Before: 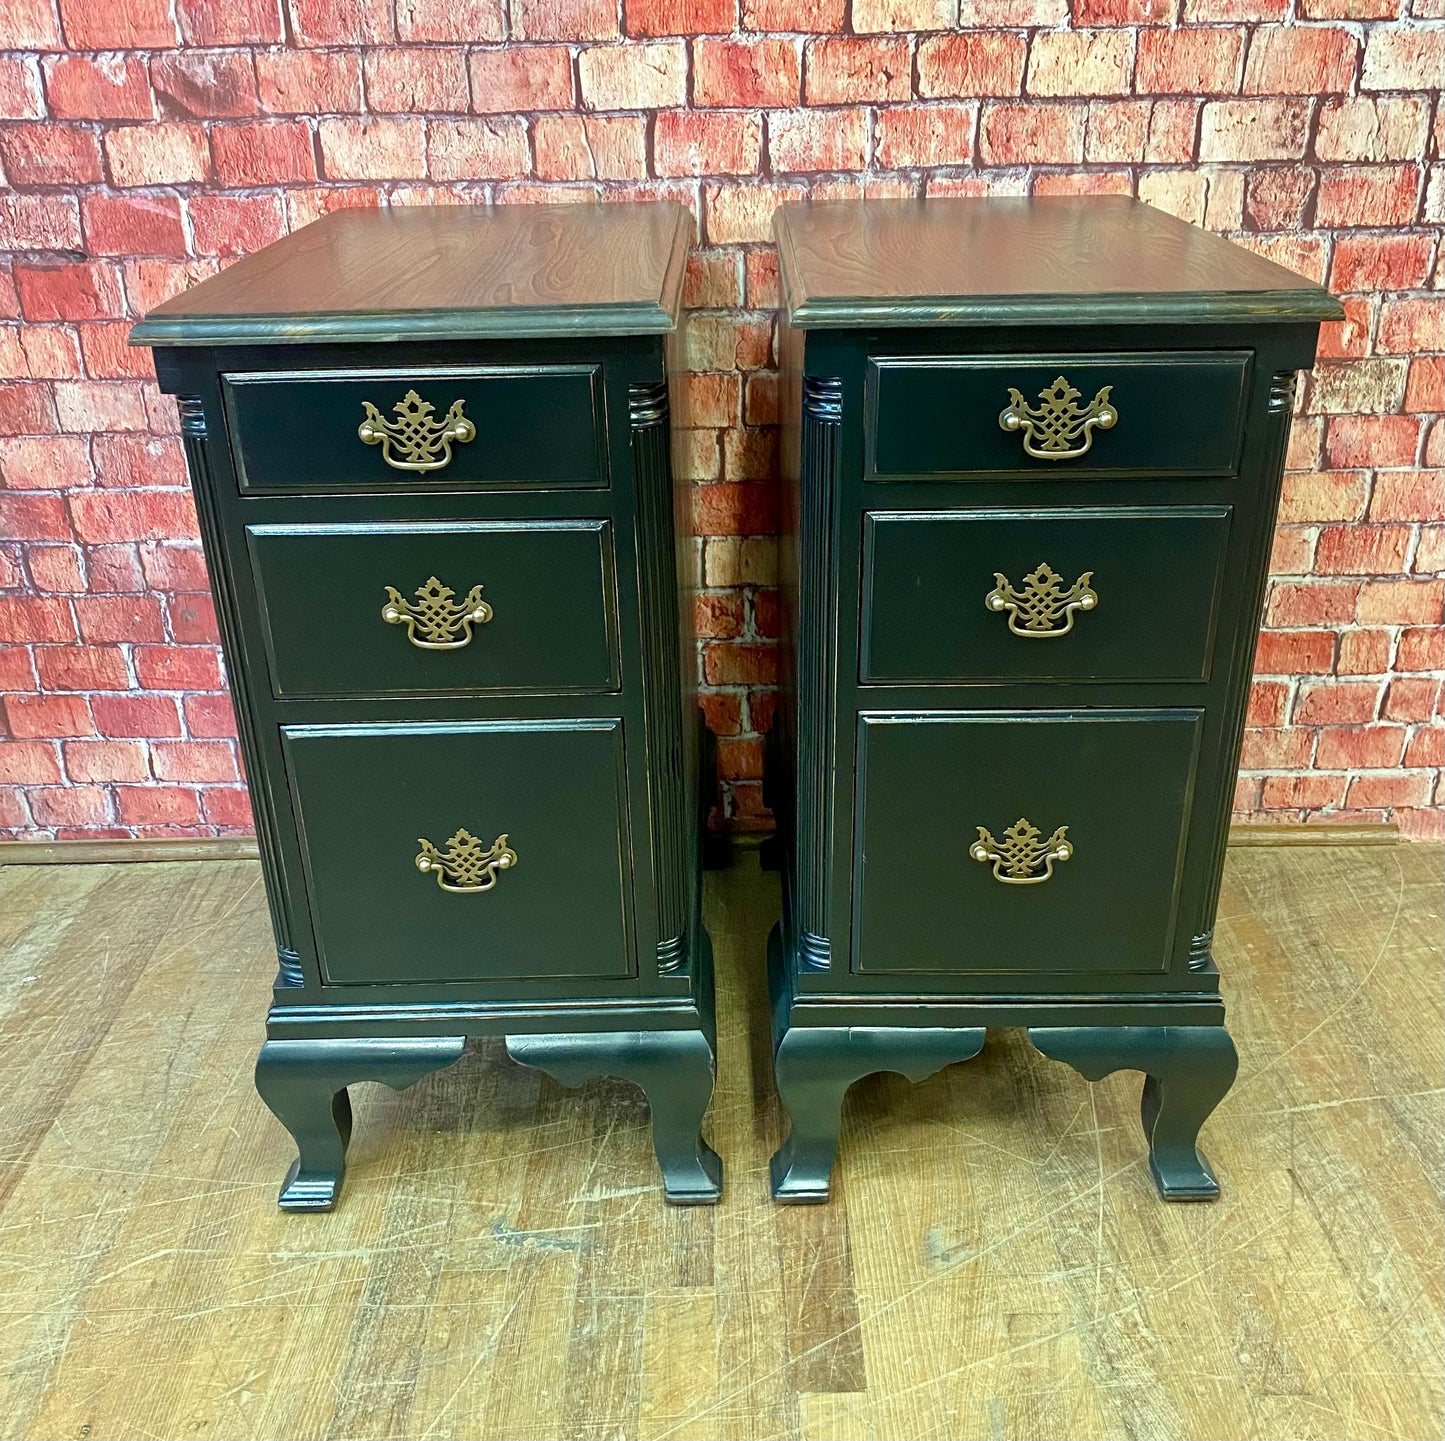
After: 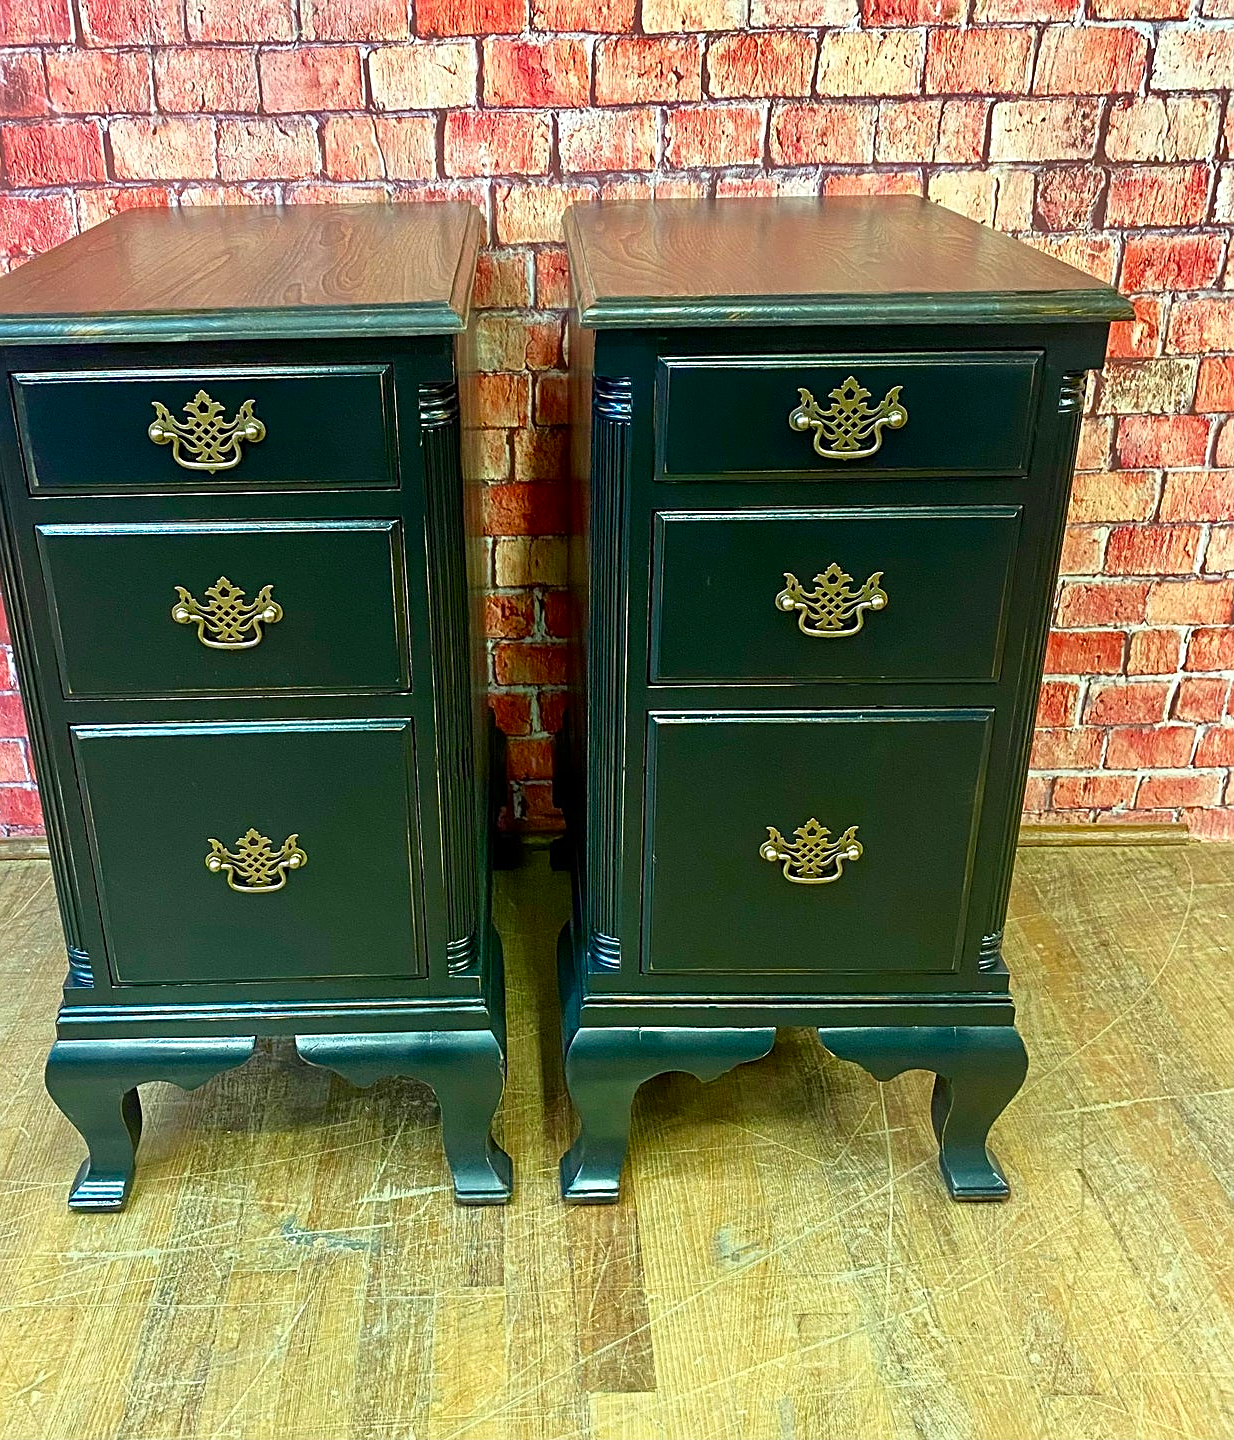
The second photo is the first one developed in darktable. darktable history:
shadows and highlights: shadows 0.985, highlights 41.19
sharpen: on, module defaults
crop and rotate: left 14.583%
contrast brightness saturation: brightness -0.022, saturation 0.36
